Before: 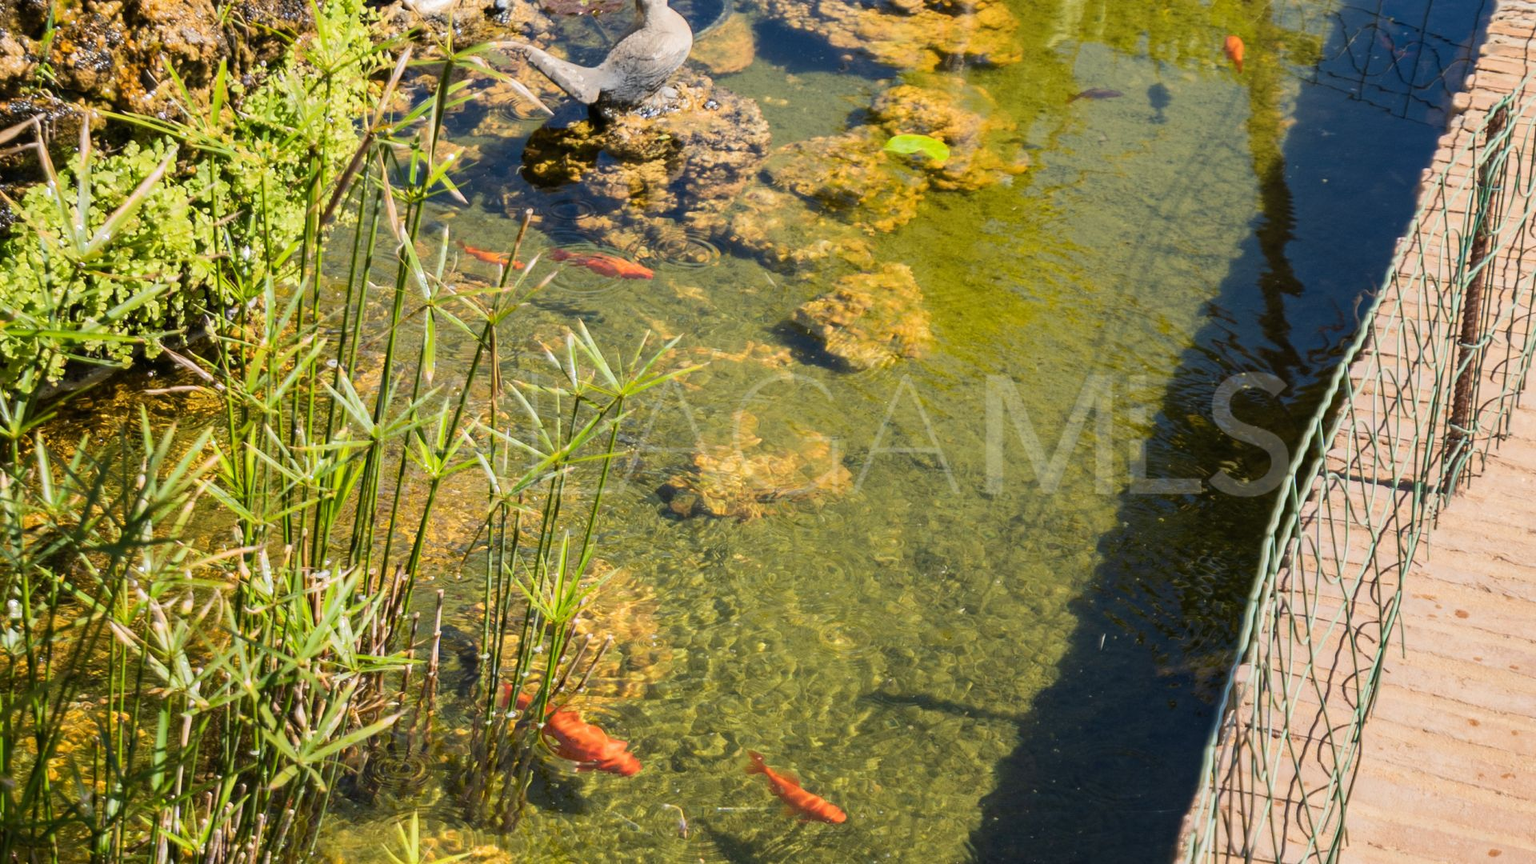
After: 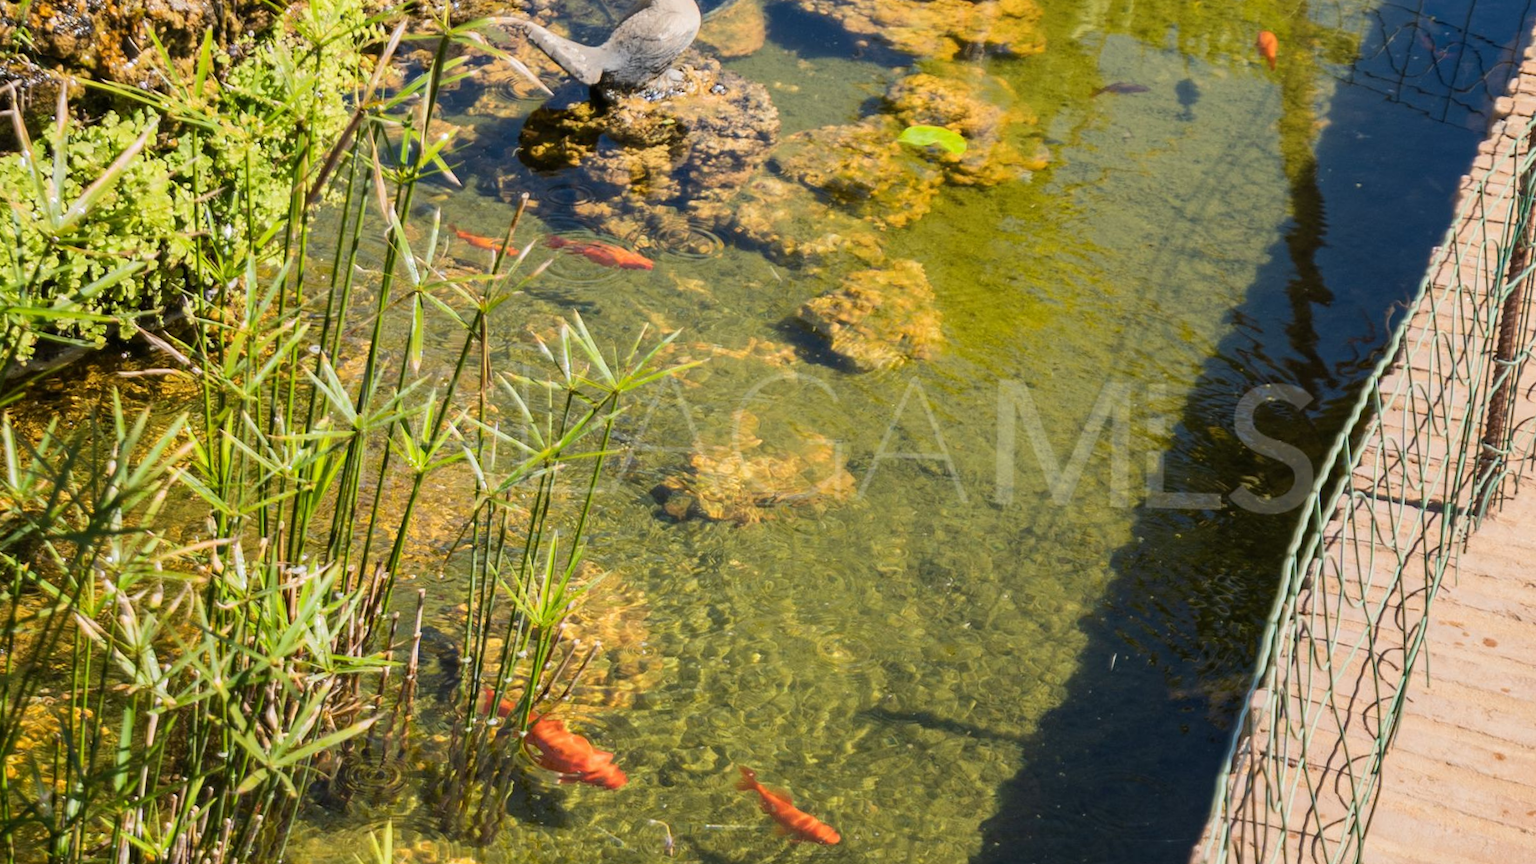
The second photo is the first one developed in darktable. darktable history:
crop and rotate: angle -1.5°
